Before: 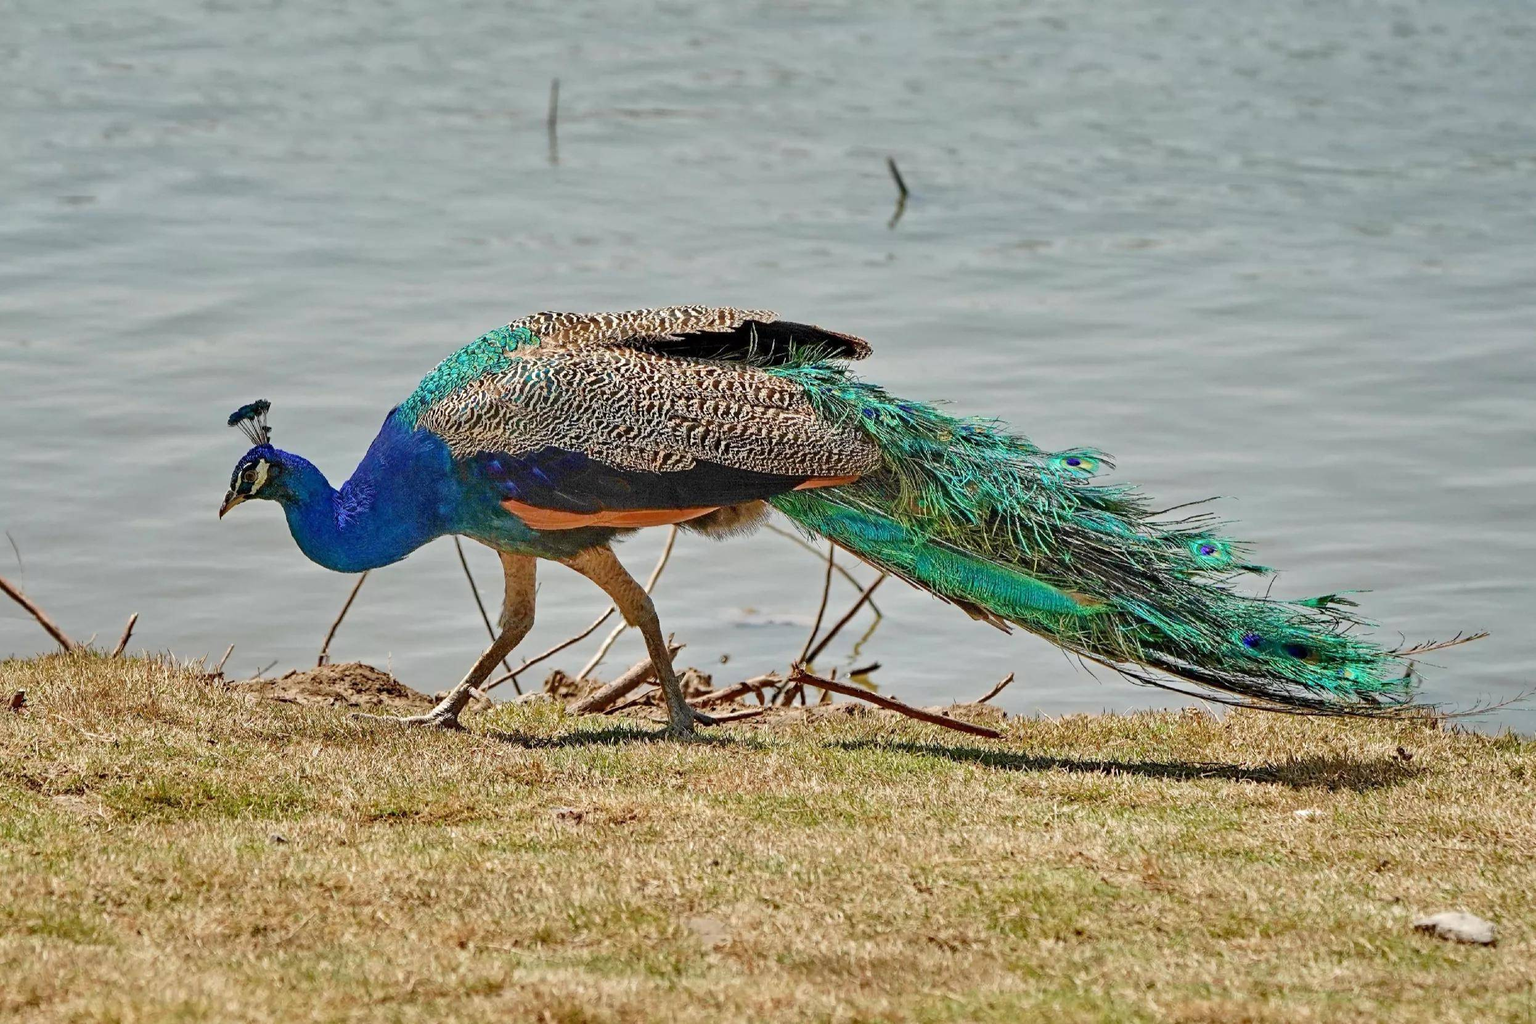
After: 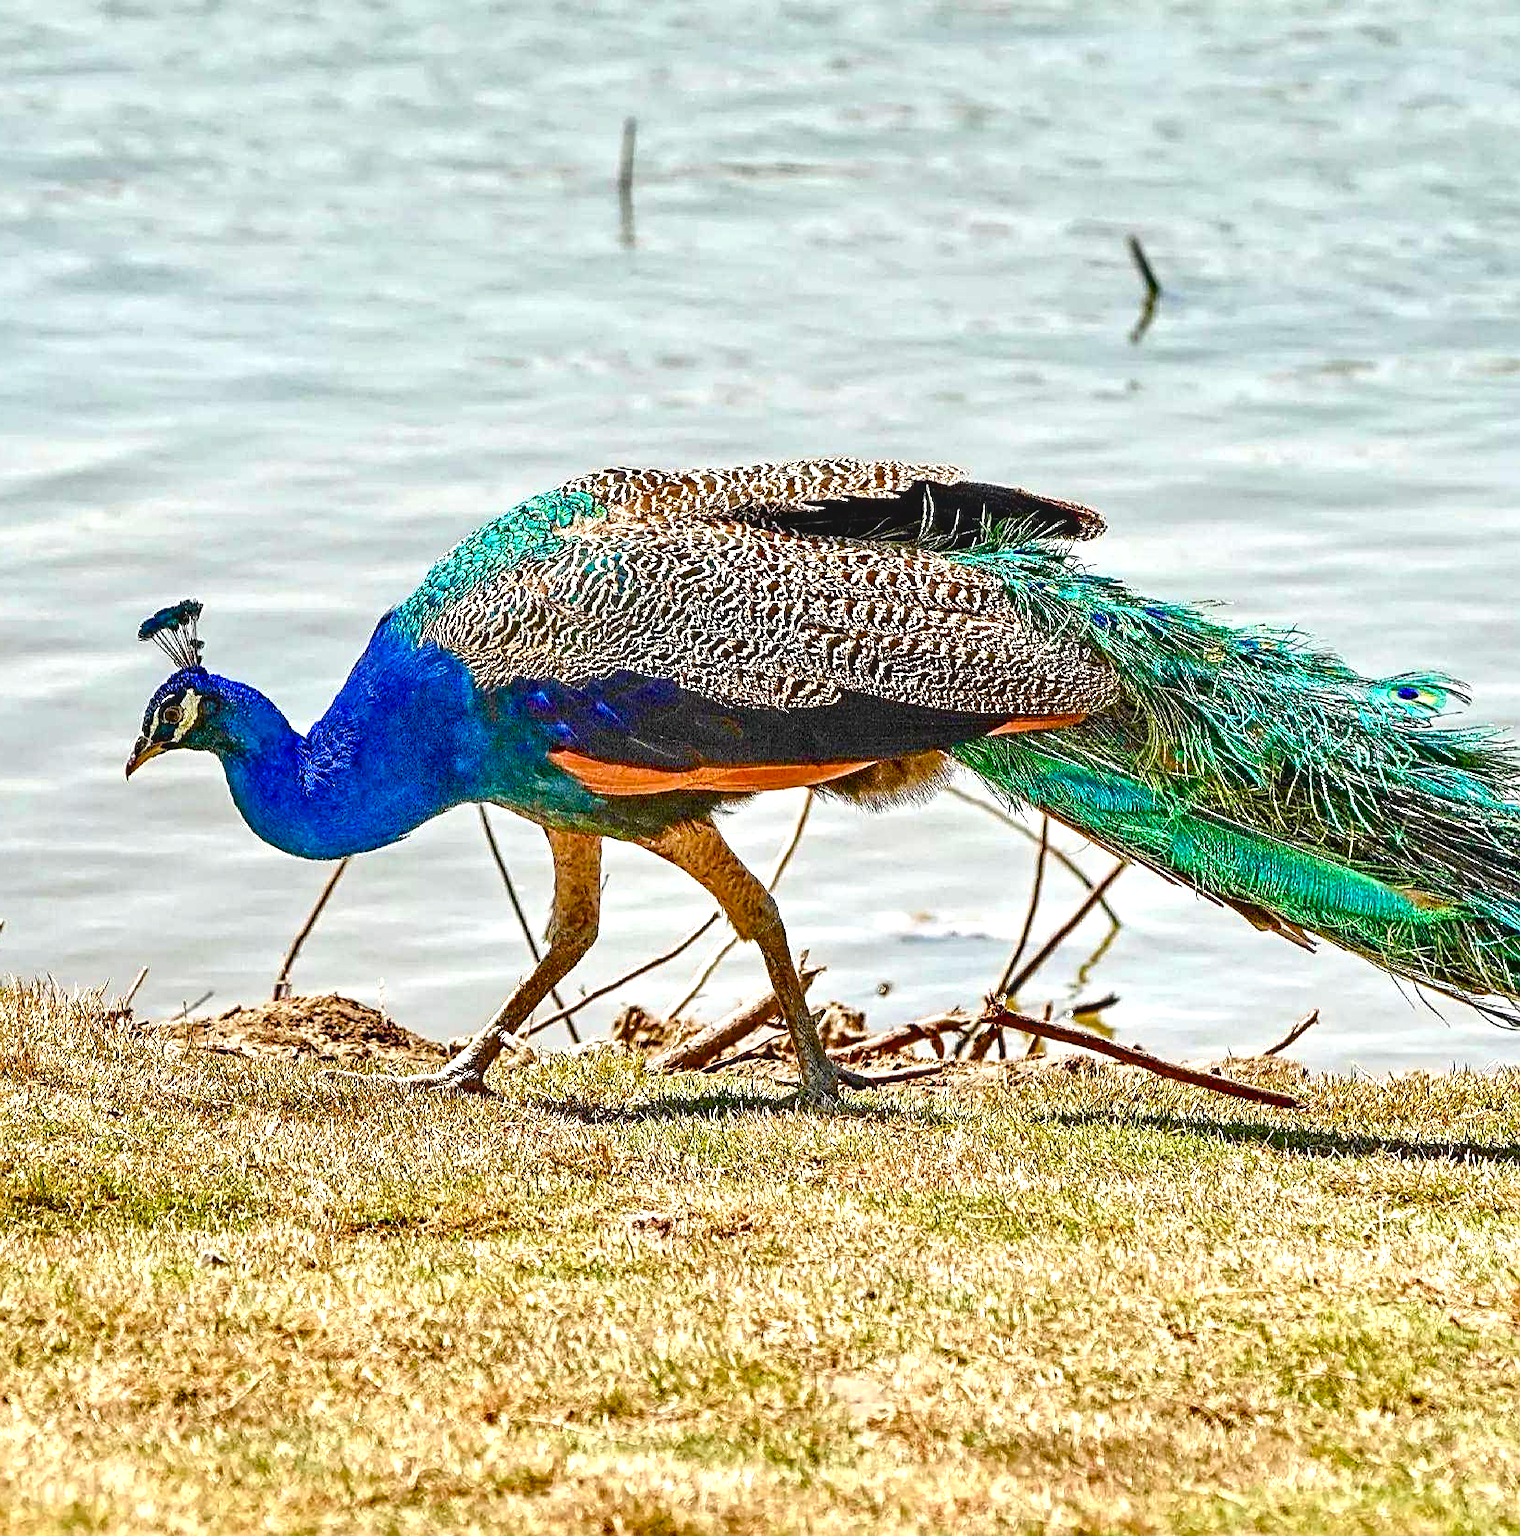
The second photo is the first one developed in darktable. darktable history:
tone equalizer: on, module defaults
color balance rgb: perceptual saturation grading › global saturation 45.798%, perceptual saturation grading › highlights -49.684%, perceptual saturation grading › shadows 29.933%, global vibrance 19.56%
sharpen: on, module defaults
crop and rotate: left 8.868%, right 25.178%
exposure: exposure 1 EV, compensate exposure bias true, compensate highlight preservation false
local contrast: on, module defaults
color zones: curves: ch1 [(0, 0.469) (0.01, 0.469) (0.12, 0.446) (0.248, 0.469) (0.5, 0.5) (0.748, 0.5) (0.99, 0.469) (1, 0.469)]
contrast brightness saturation: contrast 0.07, brightness -0.149, saturation 0.111
